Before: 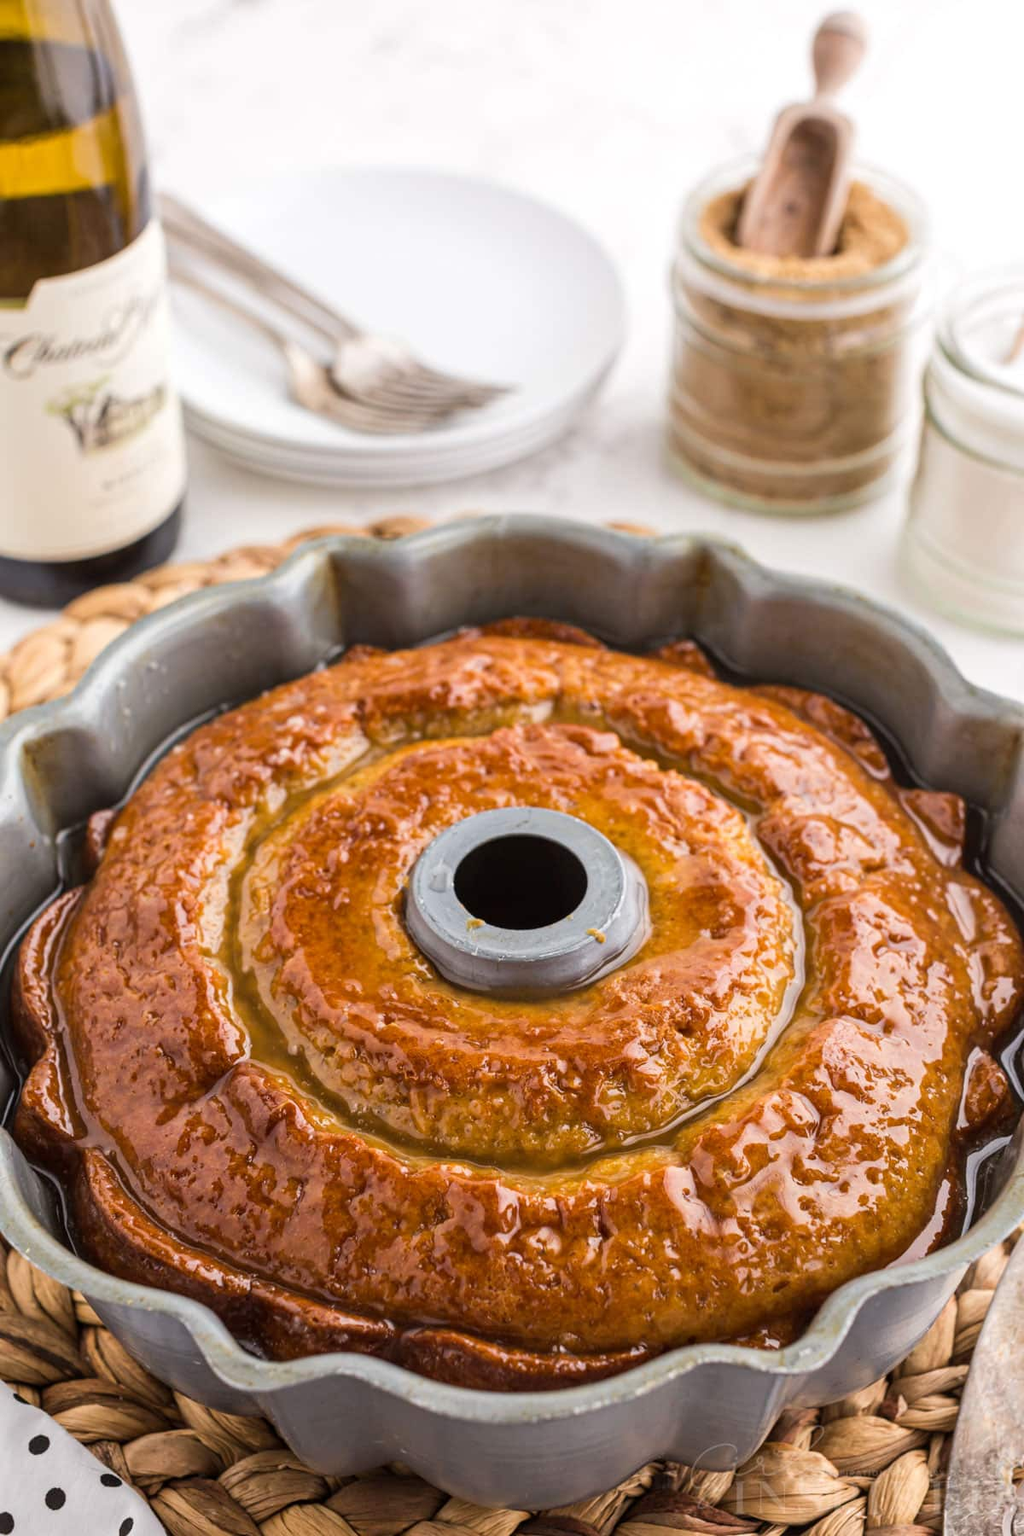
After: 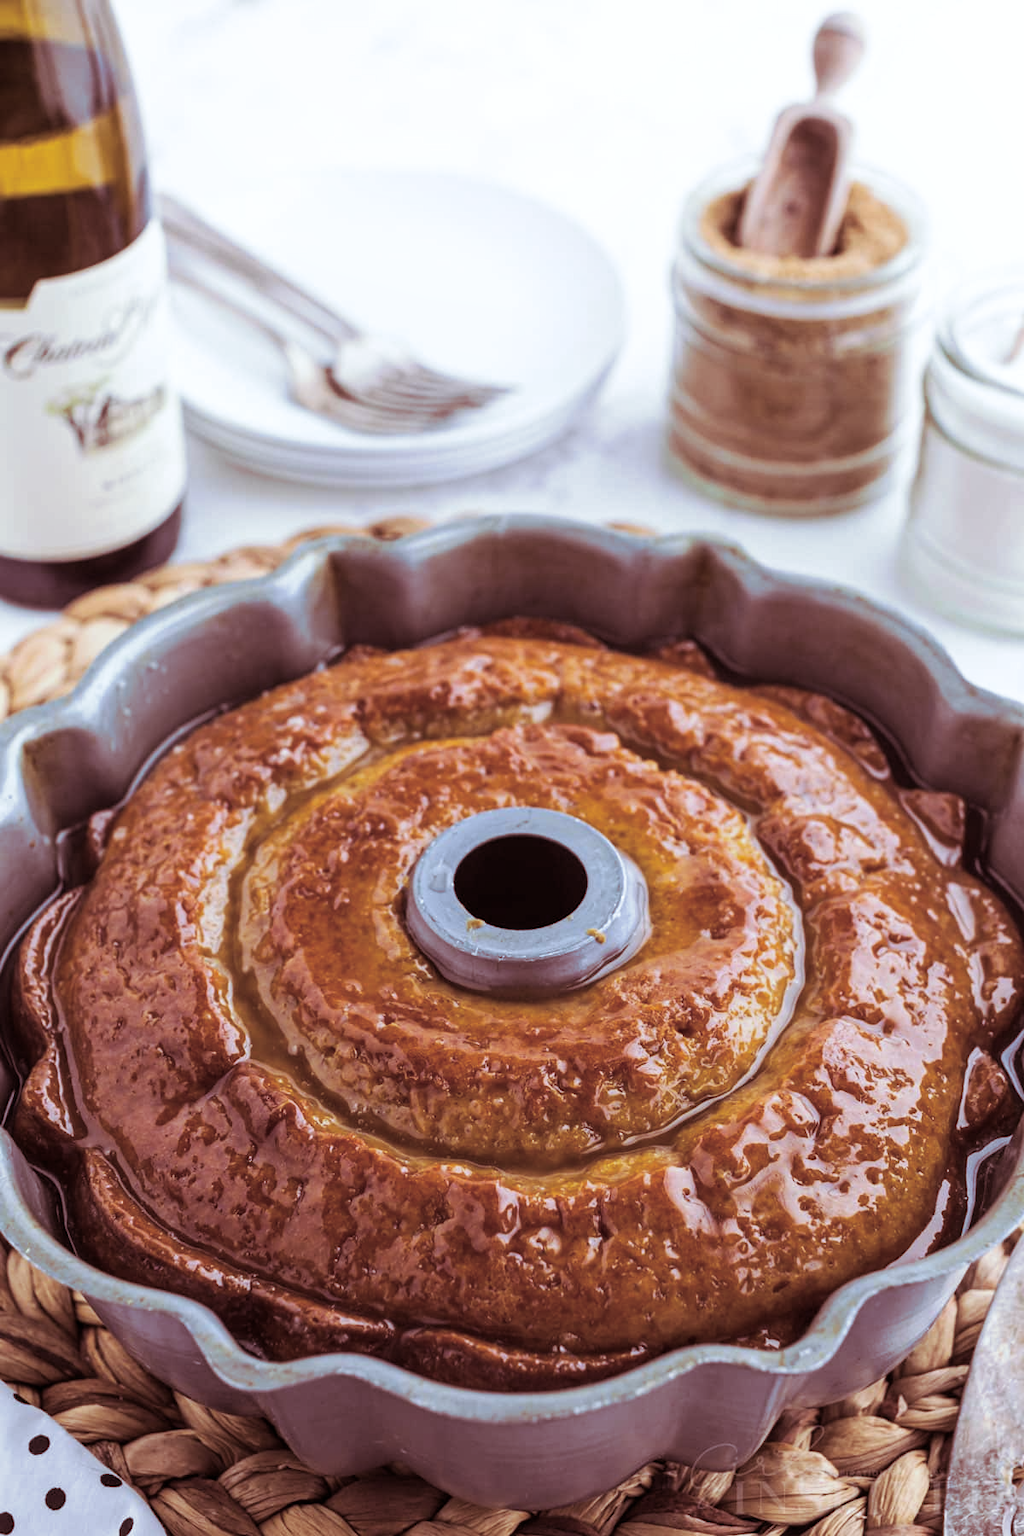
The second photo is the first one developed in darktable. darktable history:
shadows and highlights: shadows 0, highlights 40
white balance: red 0.926, green 1.003, blue 1.133
exposure: exposure -0.151 EV, compensate highlight preservation false
split-toning: on, module defaults
